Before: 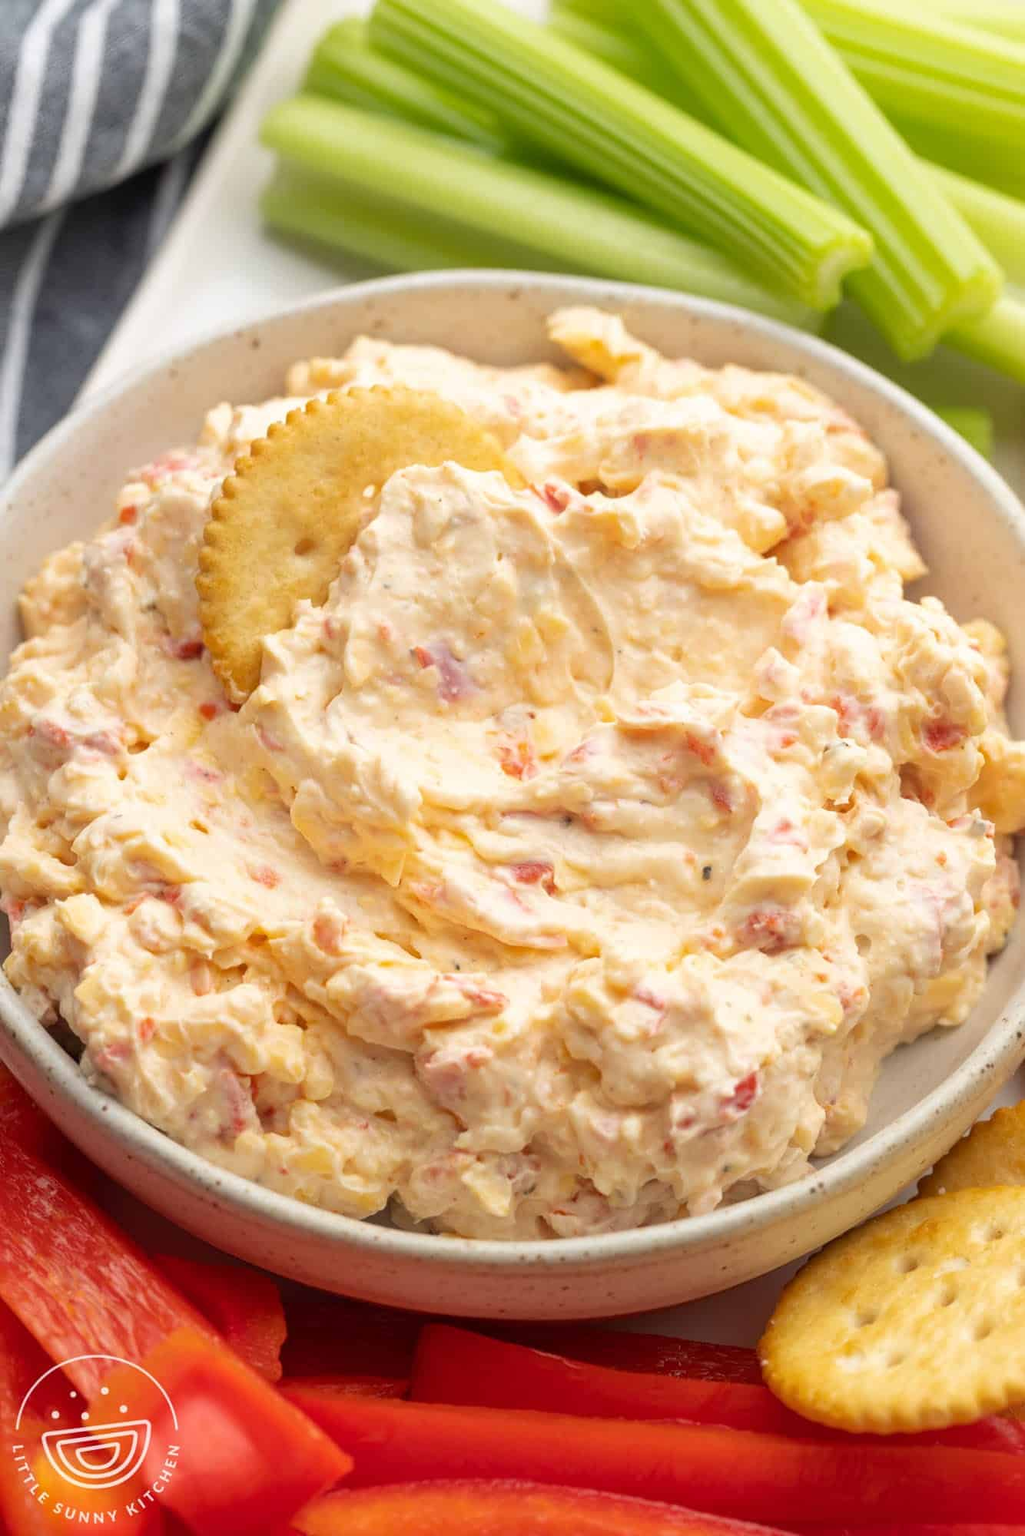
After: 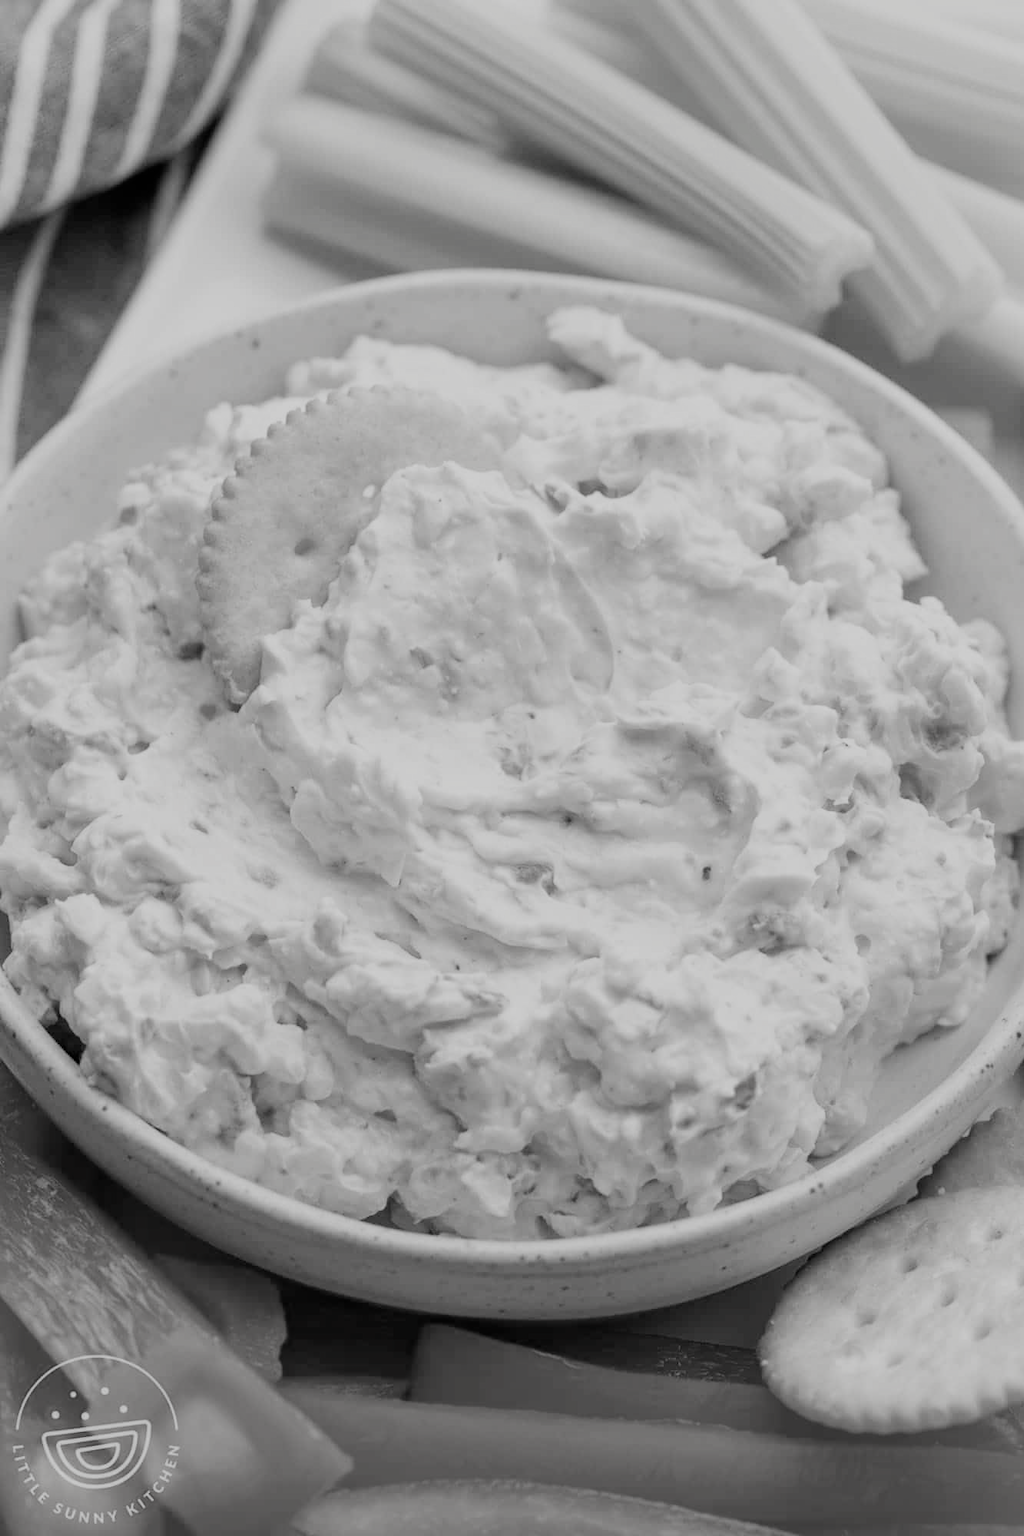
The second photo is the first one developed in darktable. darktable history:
filmic rgb: black relative exposure -7.13 EV, white relative exposure 5.38 EV, threshold 5.96 EV, hardness 3.02, iterations of high-quality reconstruction 0, enable highlight reconstruction true
contrast brightness saturation: saturation -0.991
